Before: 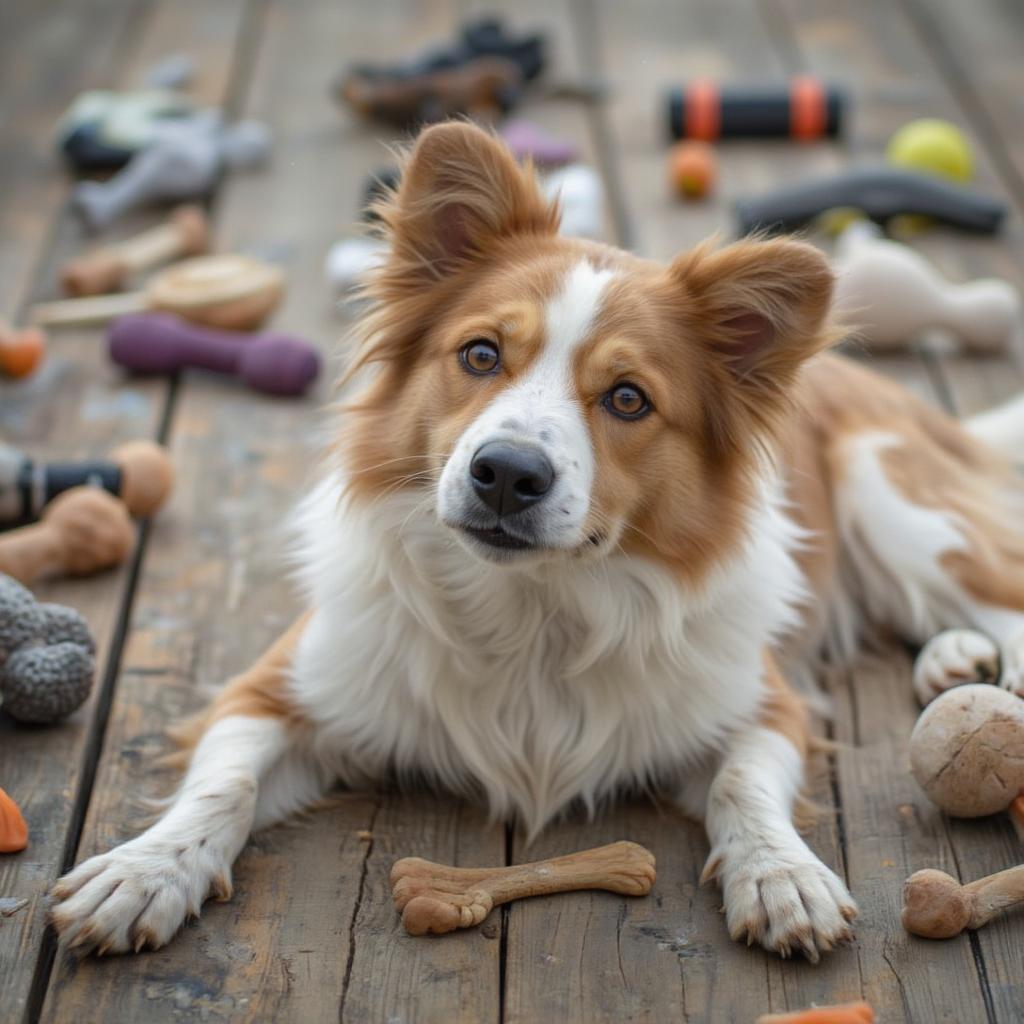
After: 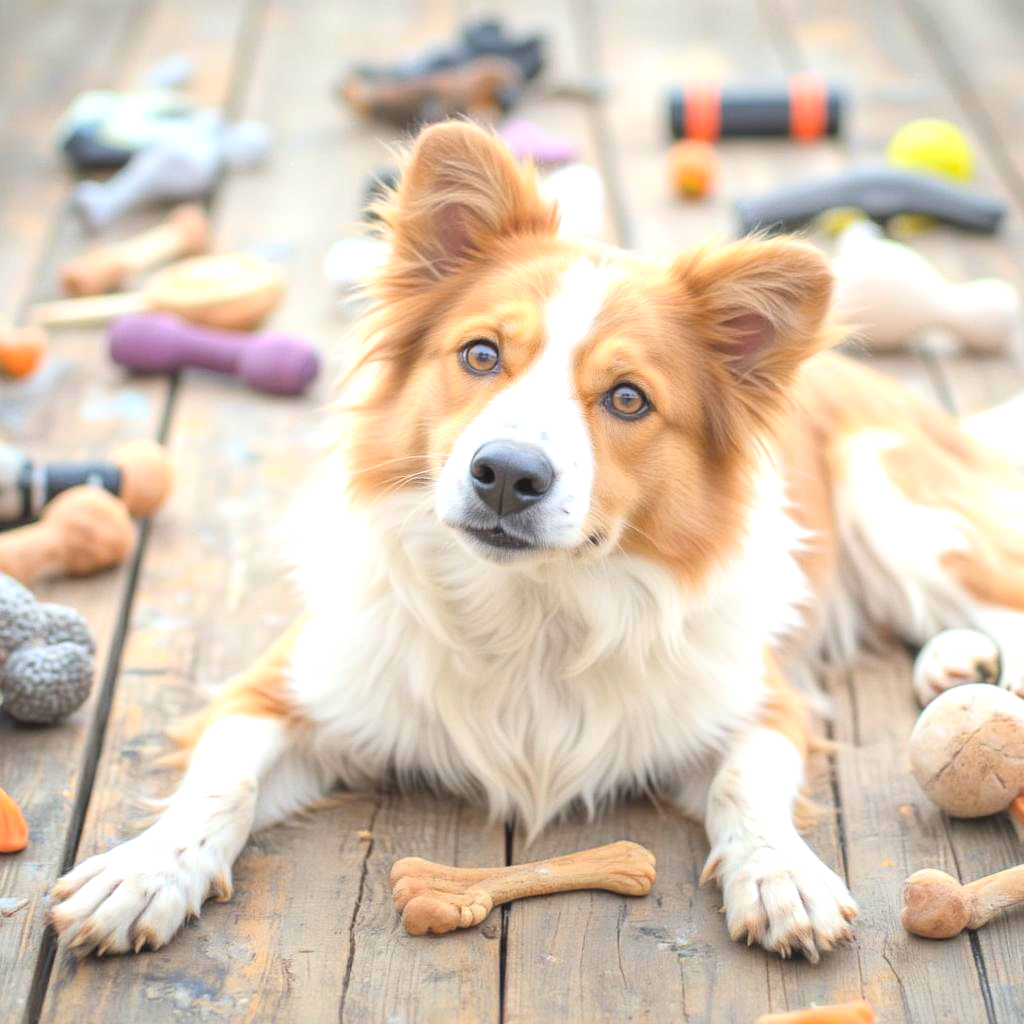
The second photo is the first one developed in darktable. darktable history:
exposure: black level correction 0, exposure 1.098 EV, compensate exposure bias true, compensate highlight preservation false
contrast brightness saturation: contrast 0.095, brightness 0.316, saturation 0.149
